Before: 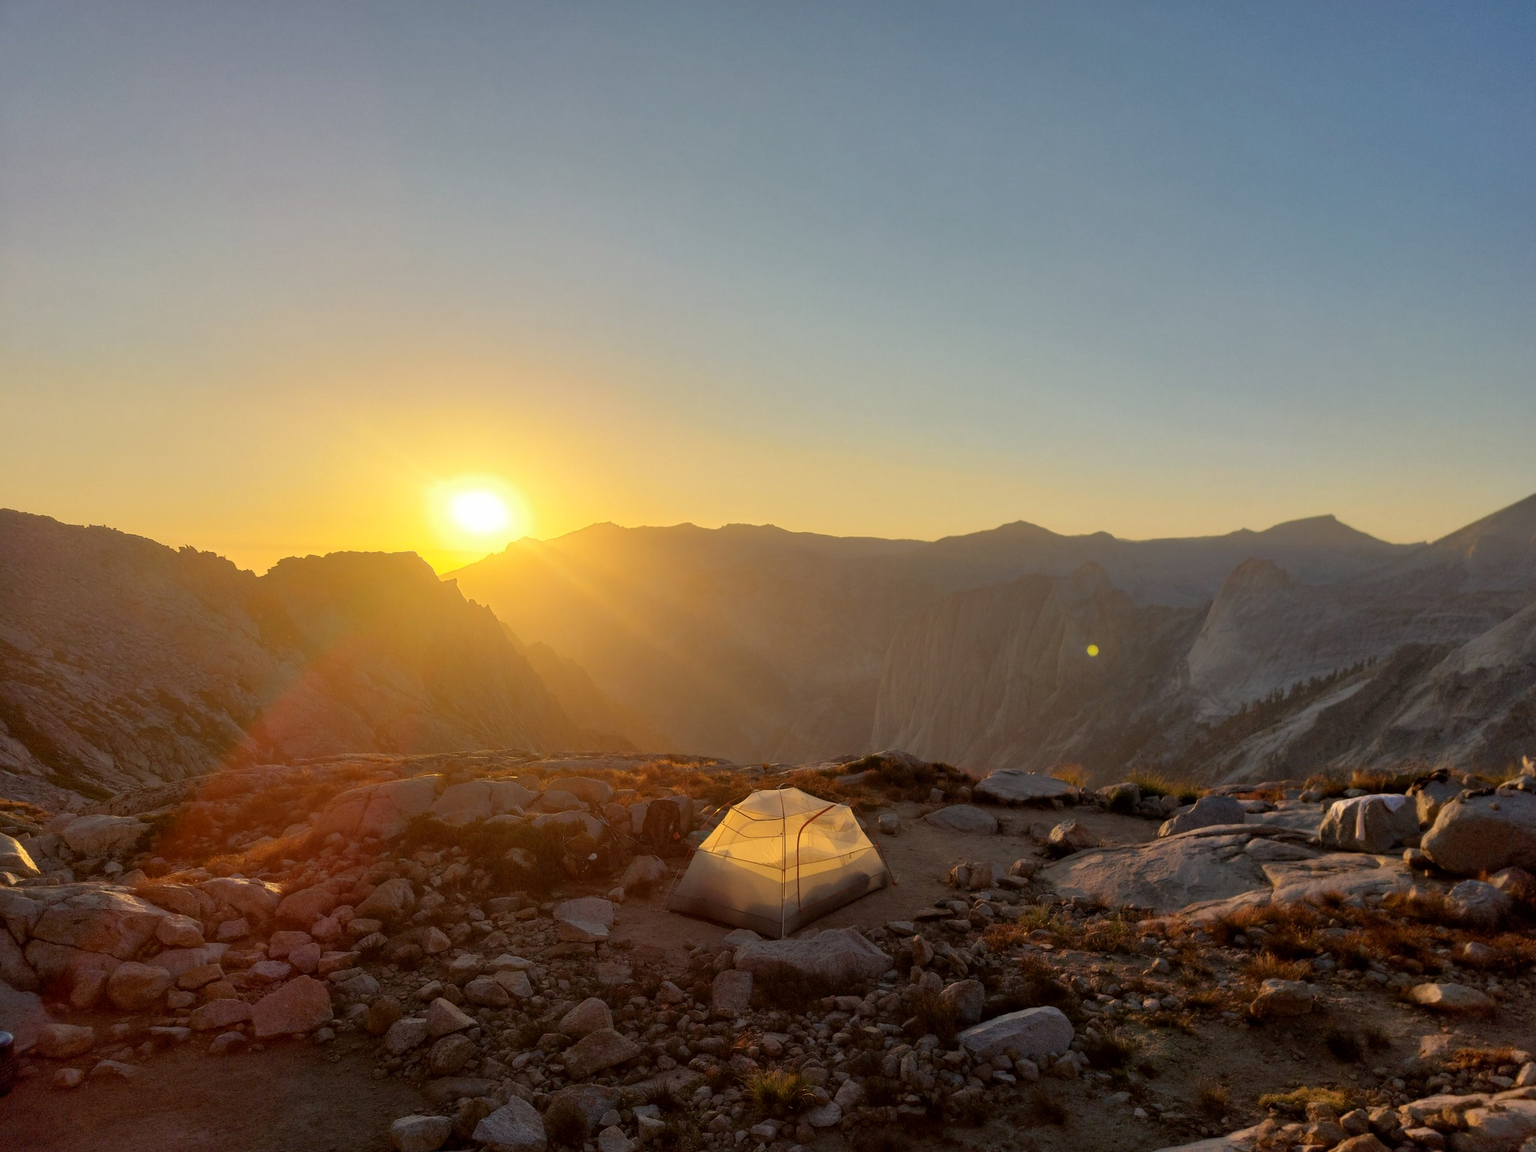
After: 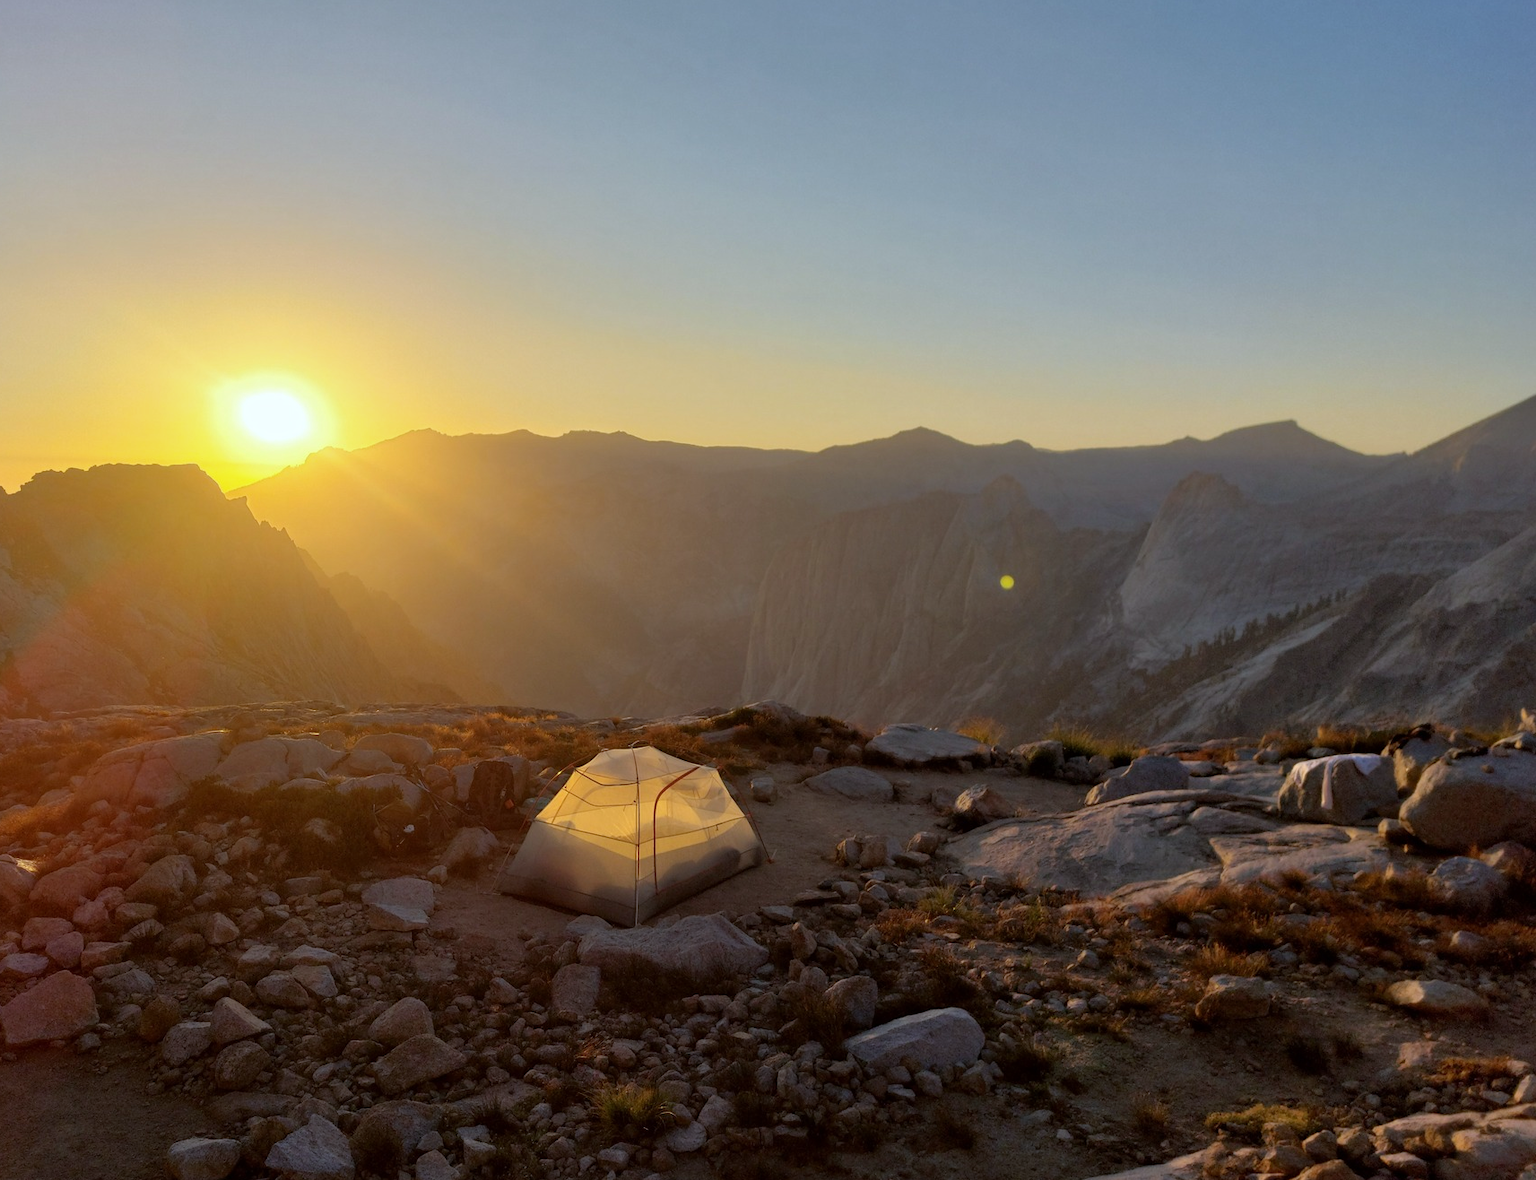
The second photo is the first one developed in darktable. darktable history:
white balance: red 0.954, blue 1.079
crop: left 16.315%, top 14.246%
